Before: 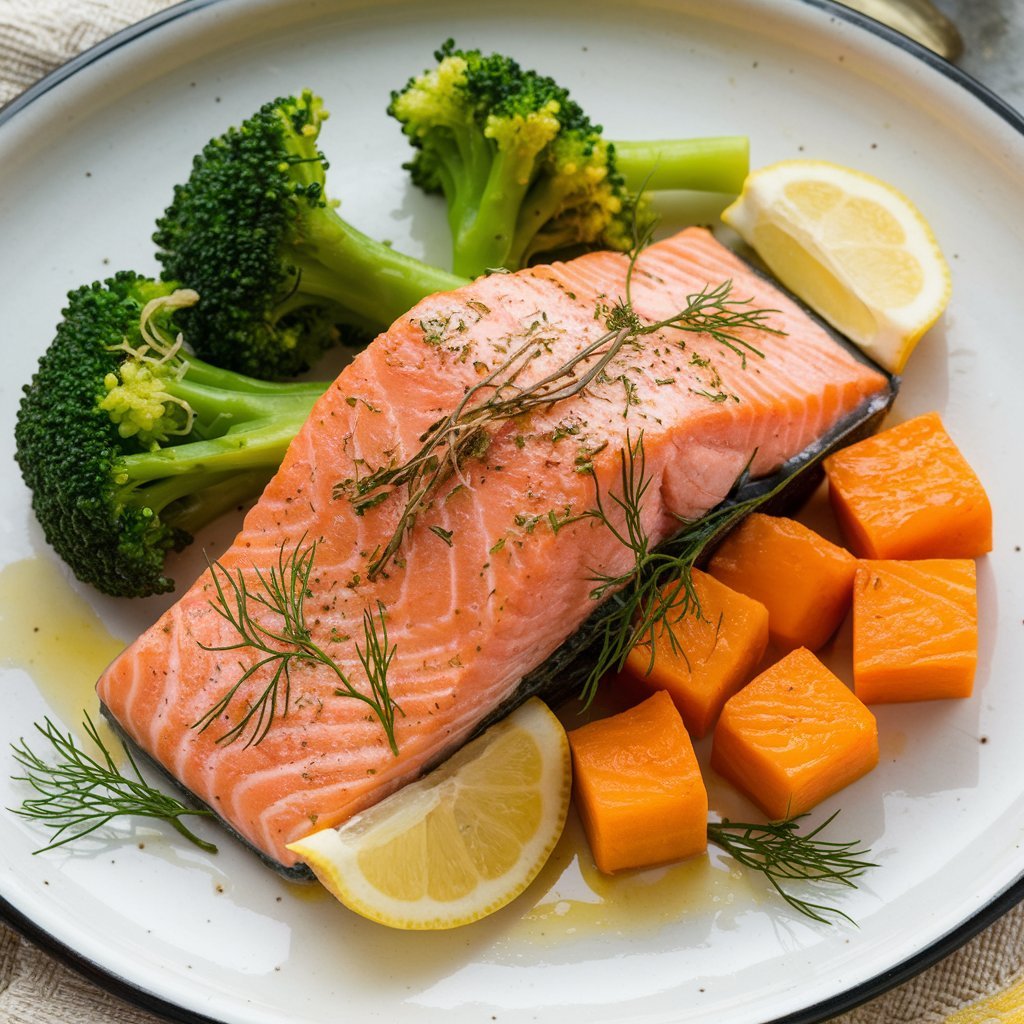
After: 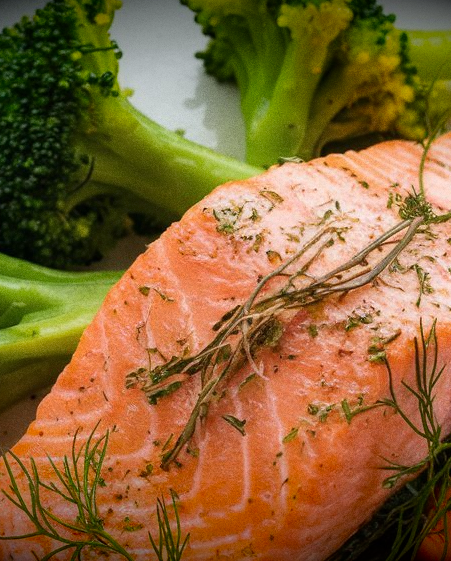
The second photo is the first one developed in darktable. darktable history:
vignetting: fall-off start 98.29%, fall-off radius 100%, brightness -1, saturation 0.5, width/height ratio 1.428
grain: coarseness 0.09 ISO
crop: left 20.248%, top 10.86%, right 35.675%, bottom 34.321%
